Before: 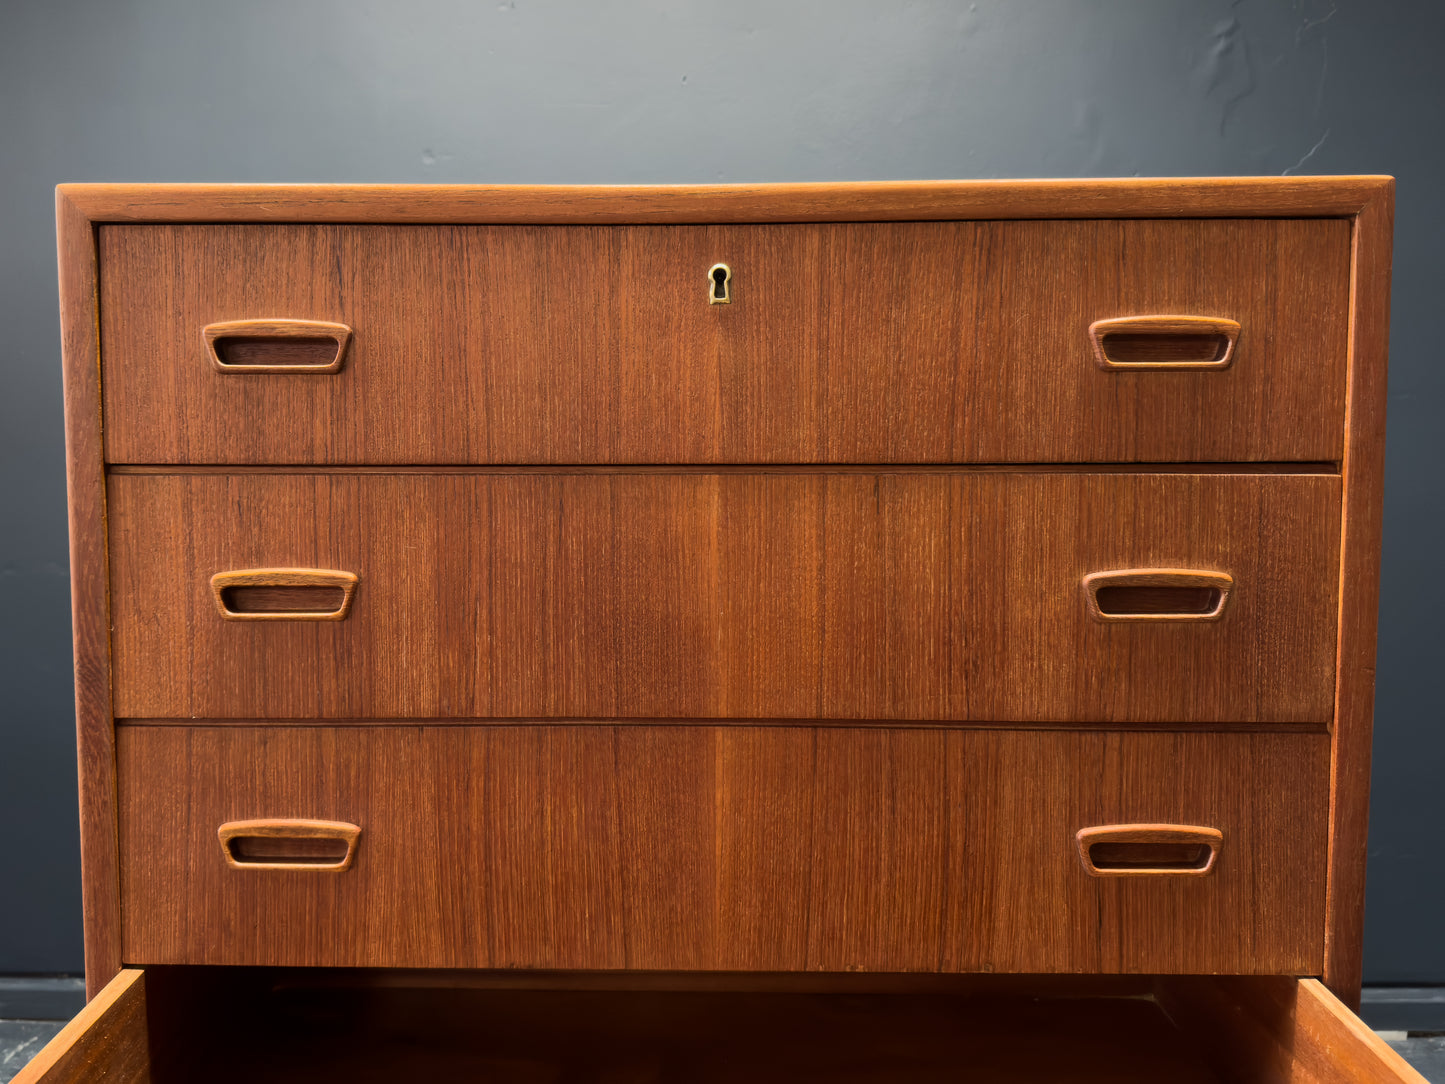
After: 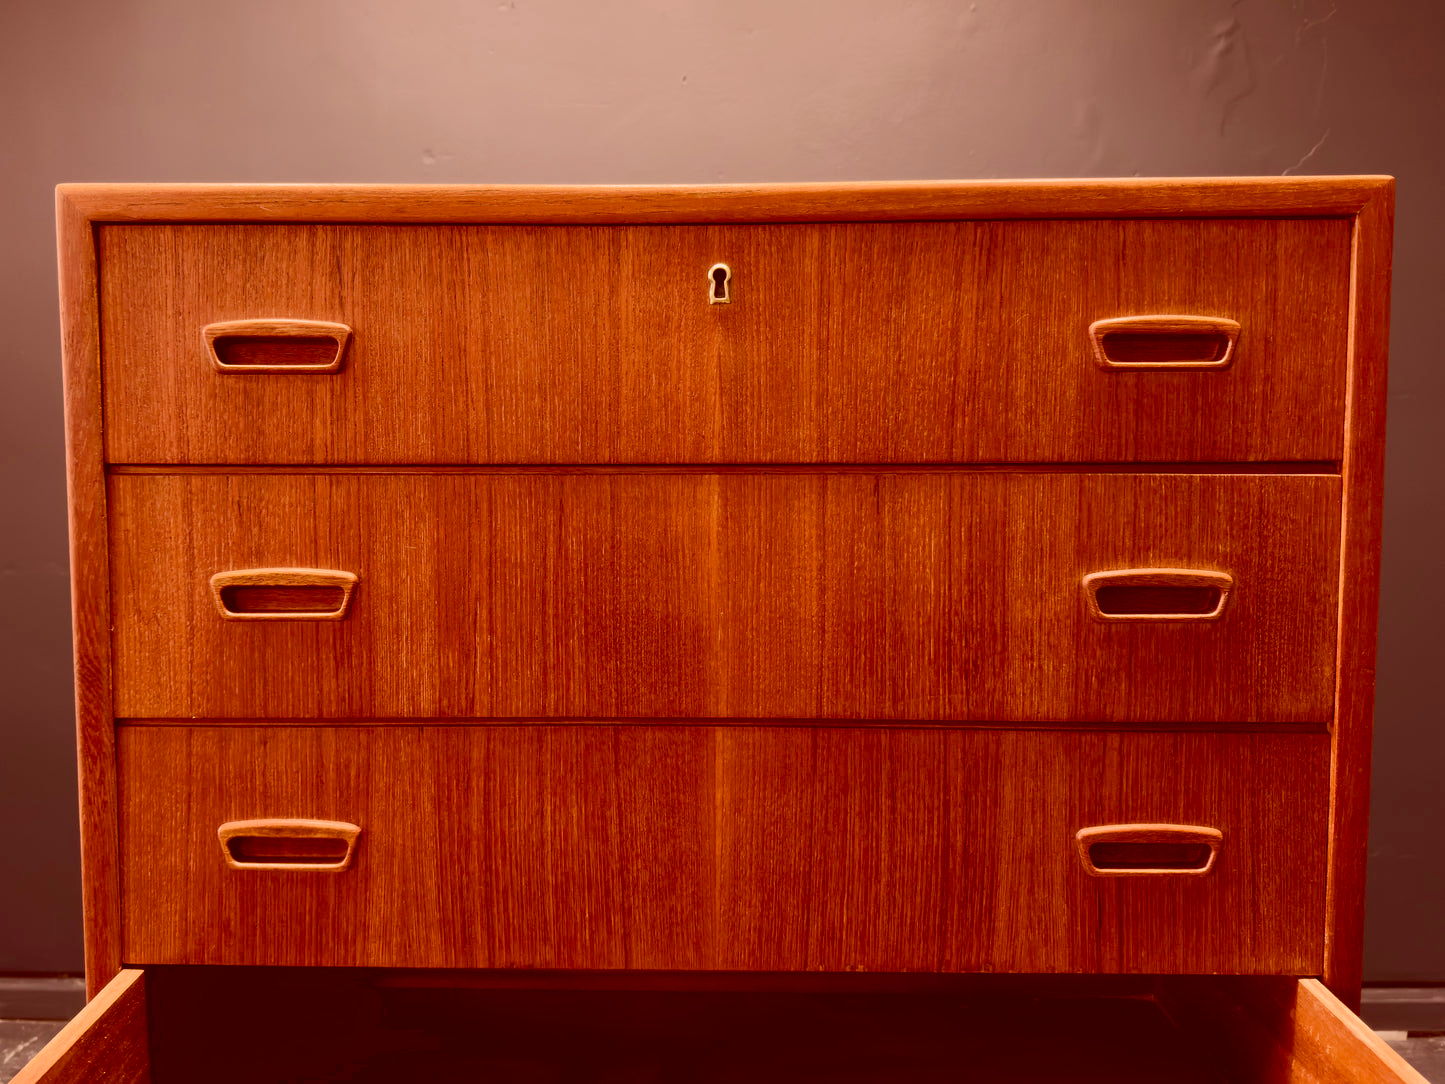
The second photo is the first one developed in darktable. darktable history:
color correction: highlights a* 9.27, highlights b* 8.48, shadows a* 39.93, shadows b* 39.88, saturation 0.807
velvia: on, module defaults
tone equalizer: edges refinement/feathering 500, mask exposure compensation -1.57 EV, preserve details no
color balance rgb: power › hue 310.44°, linear chroma grading › shadows 31.845%, linear chroma grading › global chroma -2.327%, linear chroma grading › mid-tones 4.434%, perceptual saturation grading › global saturation 25.304%, perceptual saturation grading › highlights -50.188%, perceptual saturation grading › shadows 30.351%
